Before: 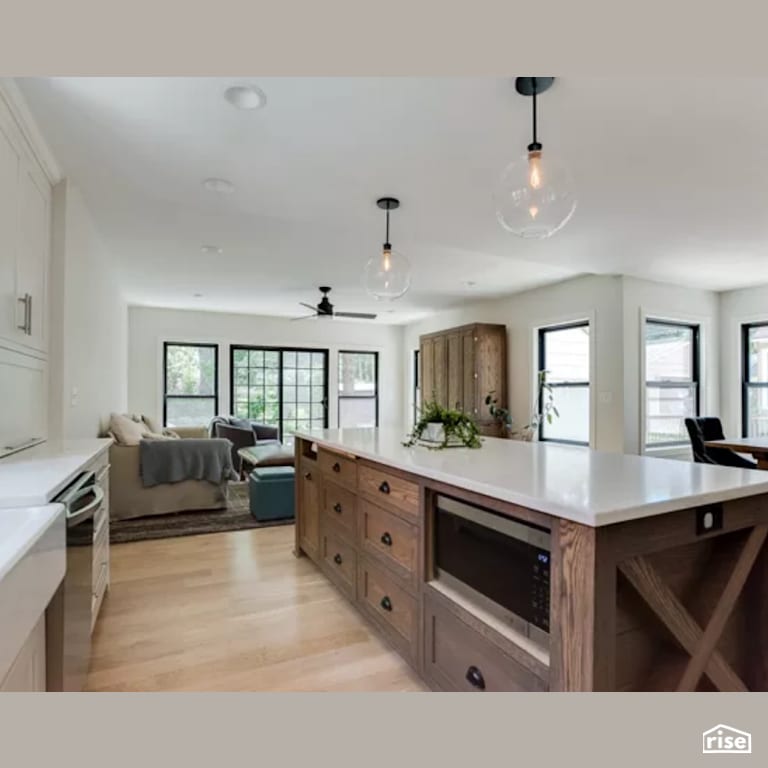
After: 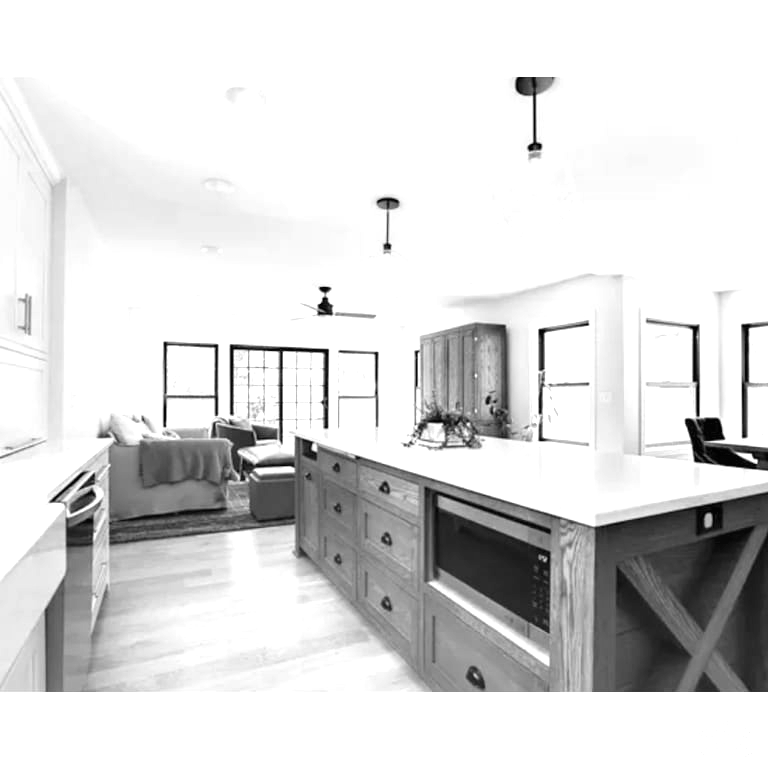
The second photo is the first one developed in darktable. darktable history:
exposure: black level correction 0, exposure 1.35 EV, compensate exposure bias true, compensate highlight preservation false
monochrome: a 32, b 64, size 2.3
